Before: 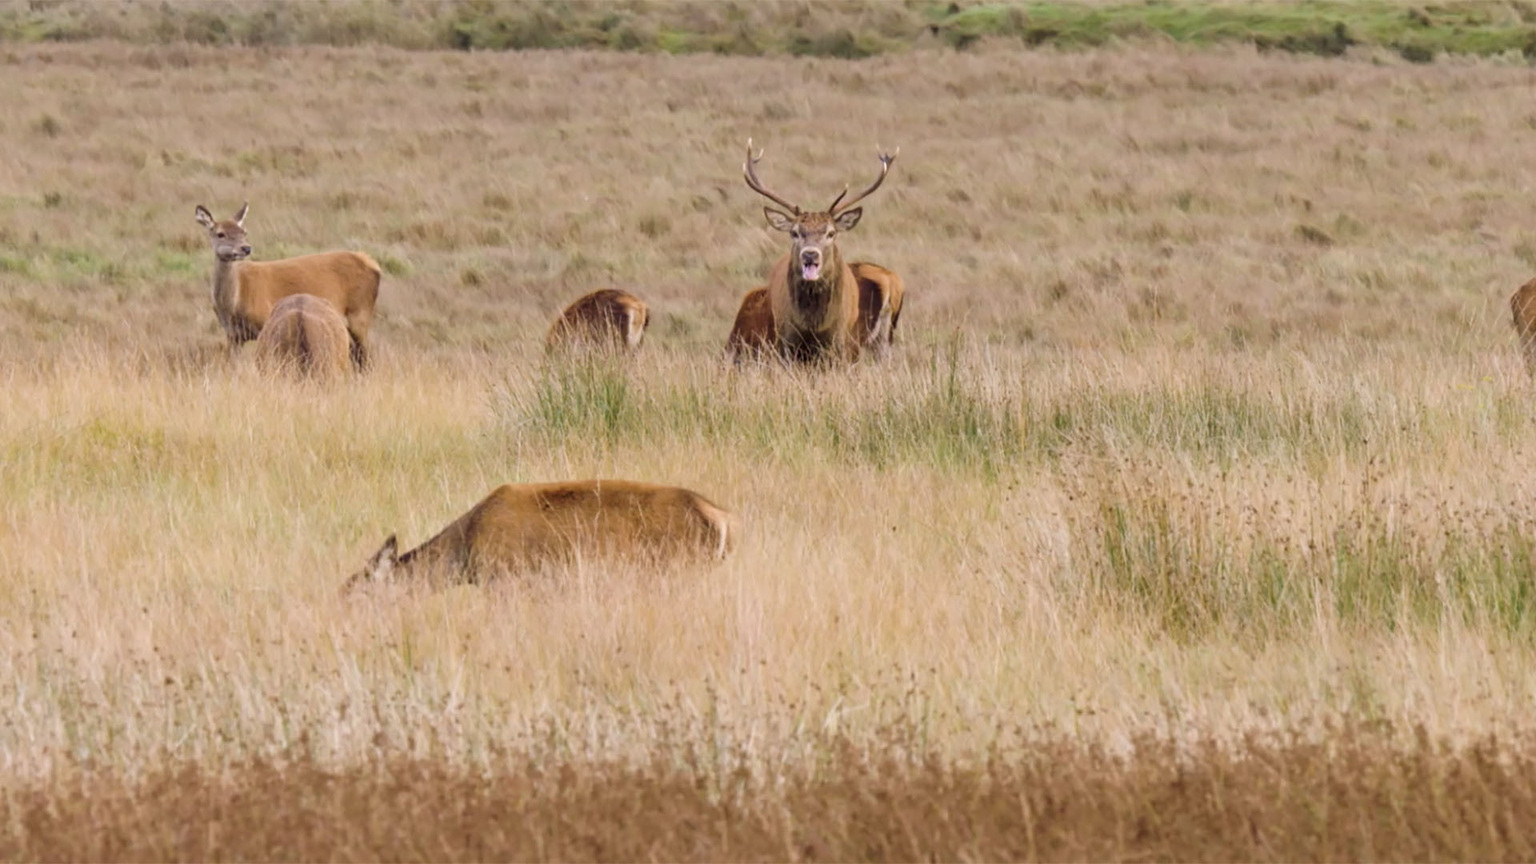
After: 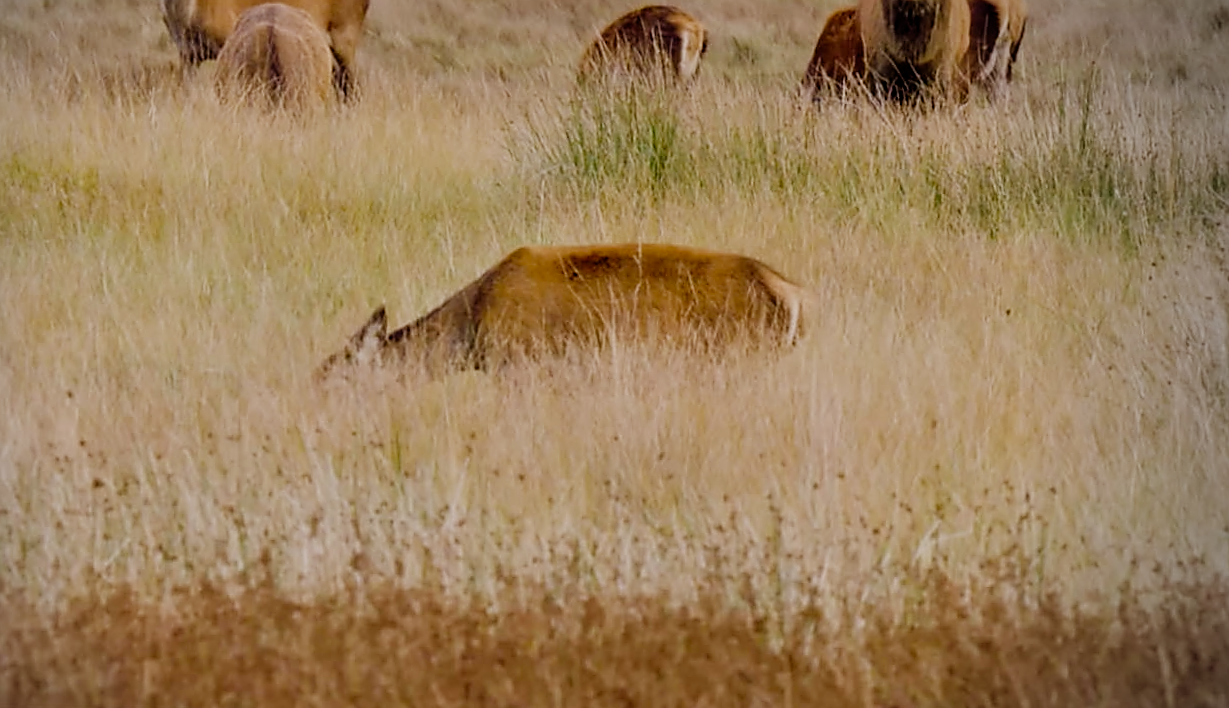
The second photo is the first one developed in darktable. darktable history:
exposure: exposure 0.129 EV, compensate exposure bias true, compensate highlight preservation false
haze removal: strength -0.041, compatibility mode true, adaptive false
filmic rgb: middle gray luminance 29.13%, black relative exposure -10.26 EV, white relative exposure 5.5 EV, target black luminance 0%, hardness 3.92, latitude 2.87%, contrast 1.124, highlights saturation mix 5.85%, shadows ↔ highlights balance 15.5%, add noise in highlights 0.002, preserve chrominance no, color science v3 (2019), use custom middle-gray values true, contrast in highlights soft
sharpen: radius 1.385, amount 1.263, threshold 0.746
crop and rotate: angle -1.21°, left 3.953%, top 31.959%, right 29.628%
vignetting: center (-0.122, -0.003)
color balance rgb: shadows lift › chroma 1.707%, shadows lift › hue 262.28°, power › luminance -3.577%, power › hue 141.87°, perceptual saturation grading › global saturation 14.552%, perceptual brilliance grading › global brilliance 4.27%, global vibrance 10.835%
shadows and highlights: low approximation 0.01, soften with gaussian
